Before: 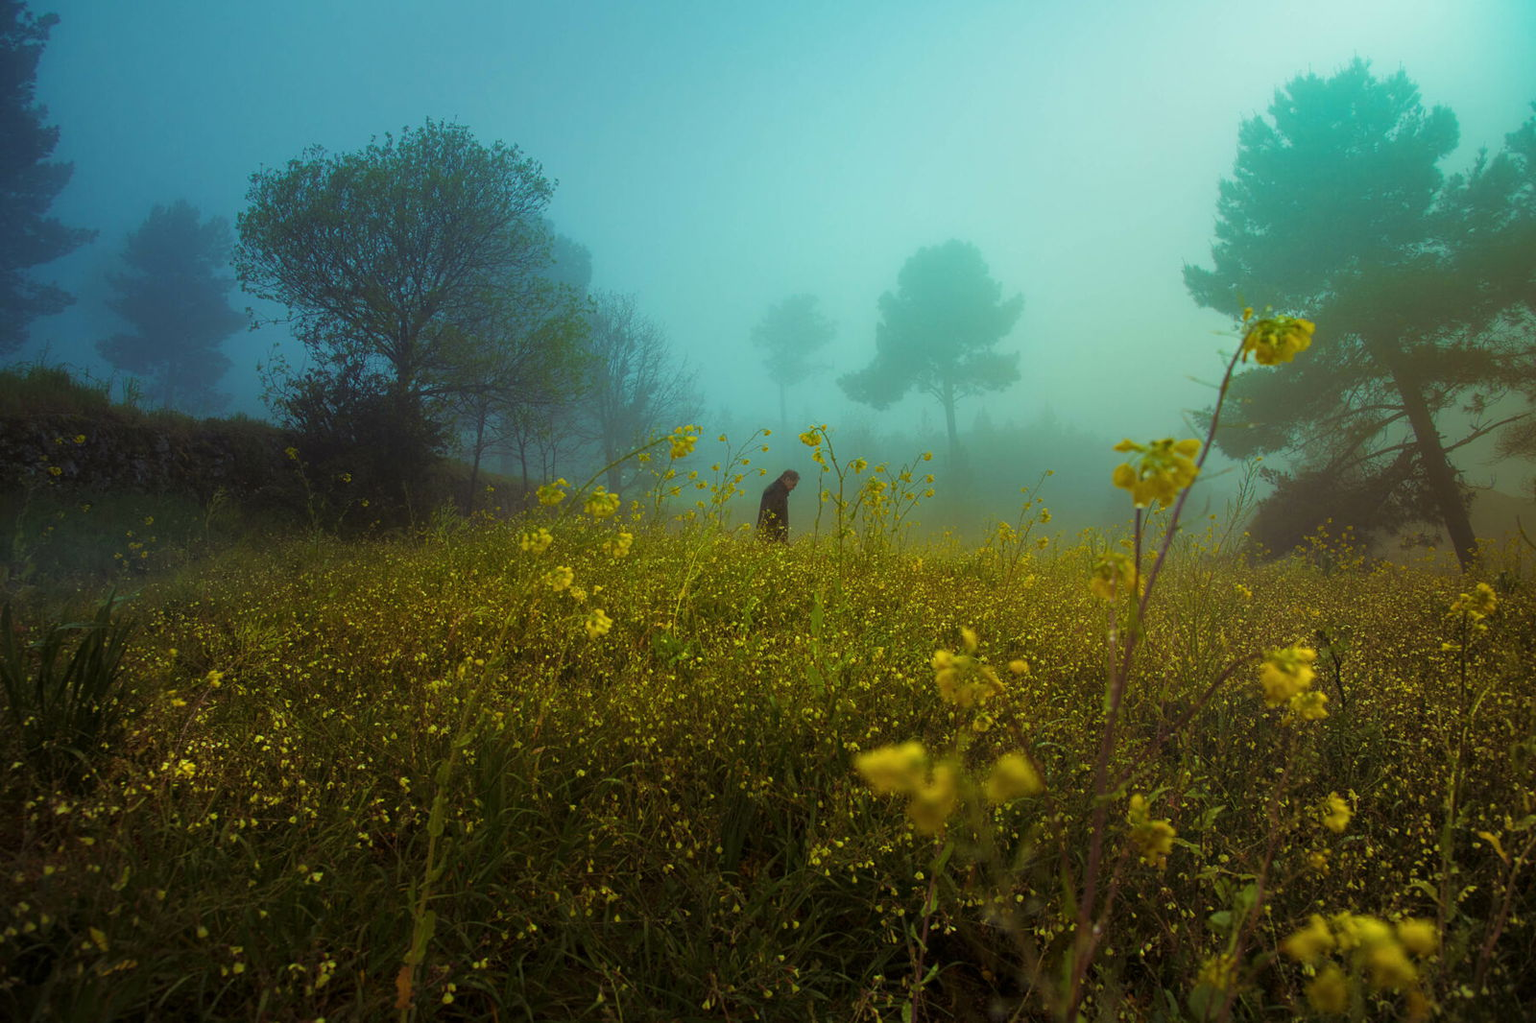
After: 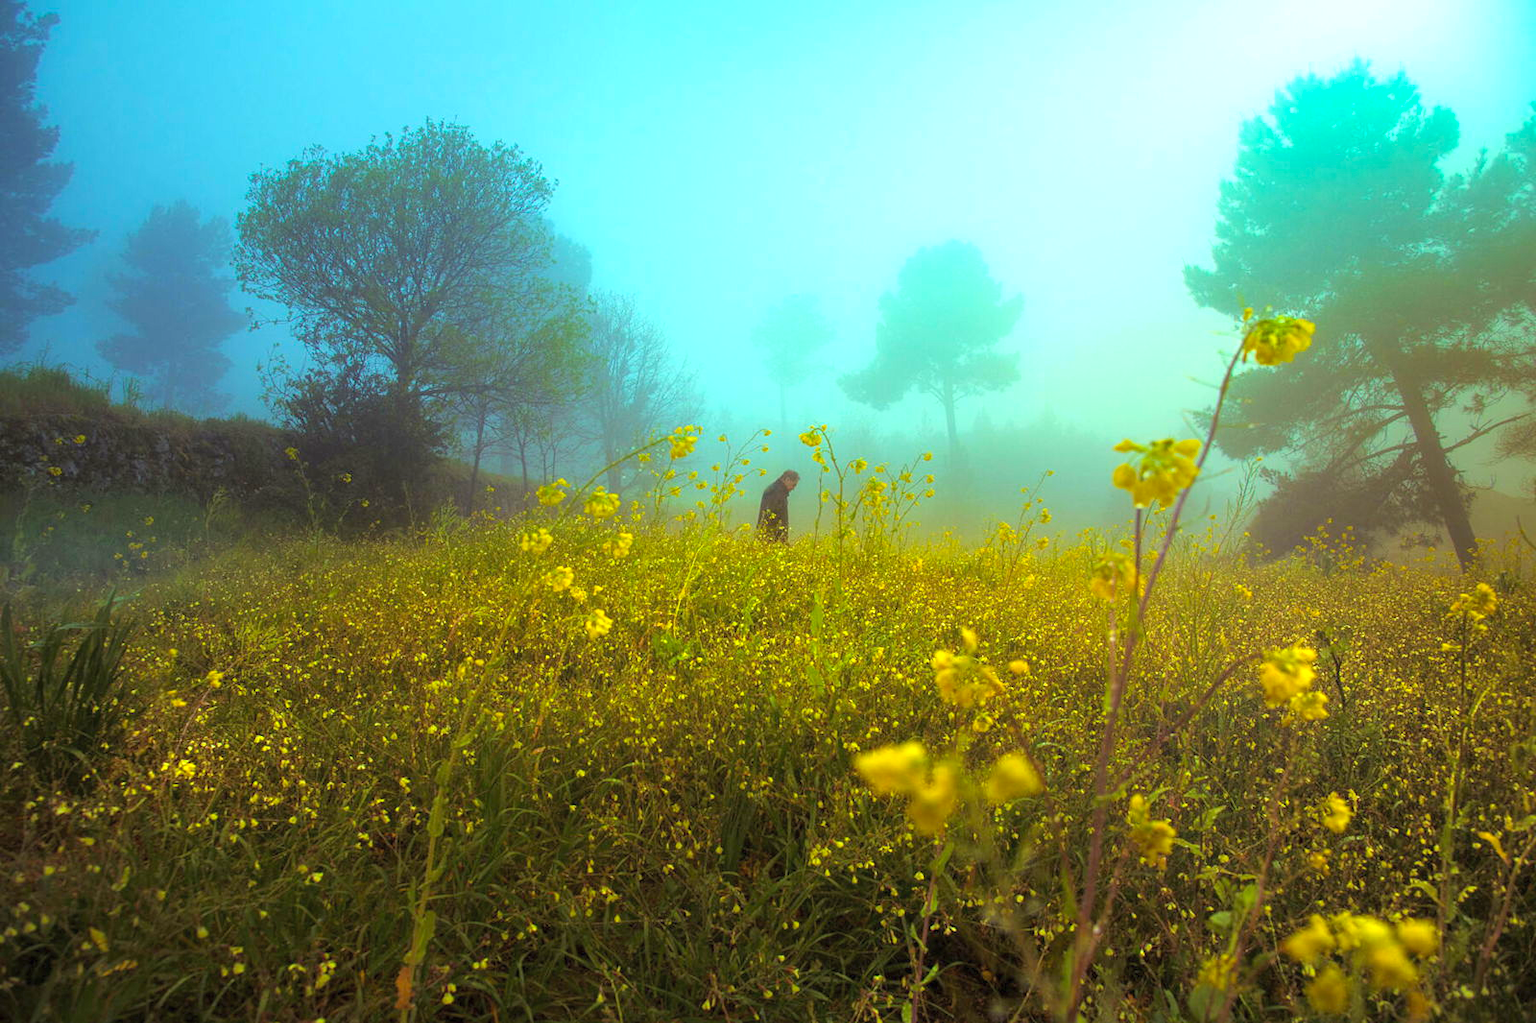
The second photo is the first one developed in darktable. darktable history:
exposure: exposure 0.999 EV, compensate highlight preservation false
white balance: emerald 1
contrast brightness saturation: brightness 0.09, saturation 0.19
